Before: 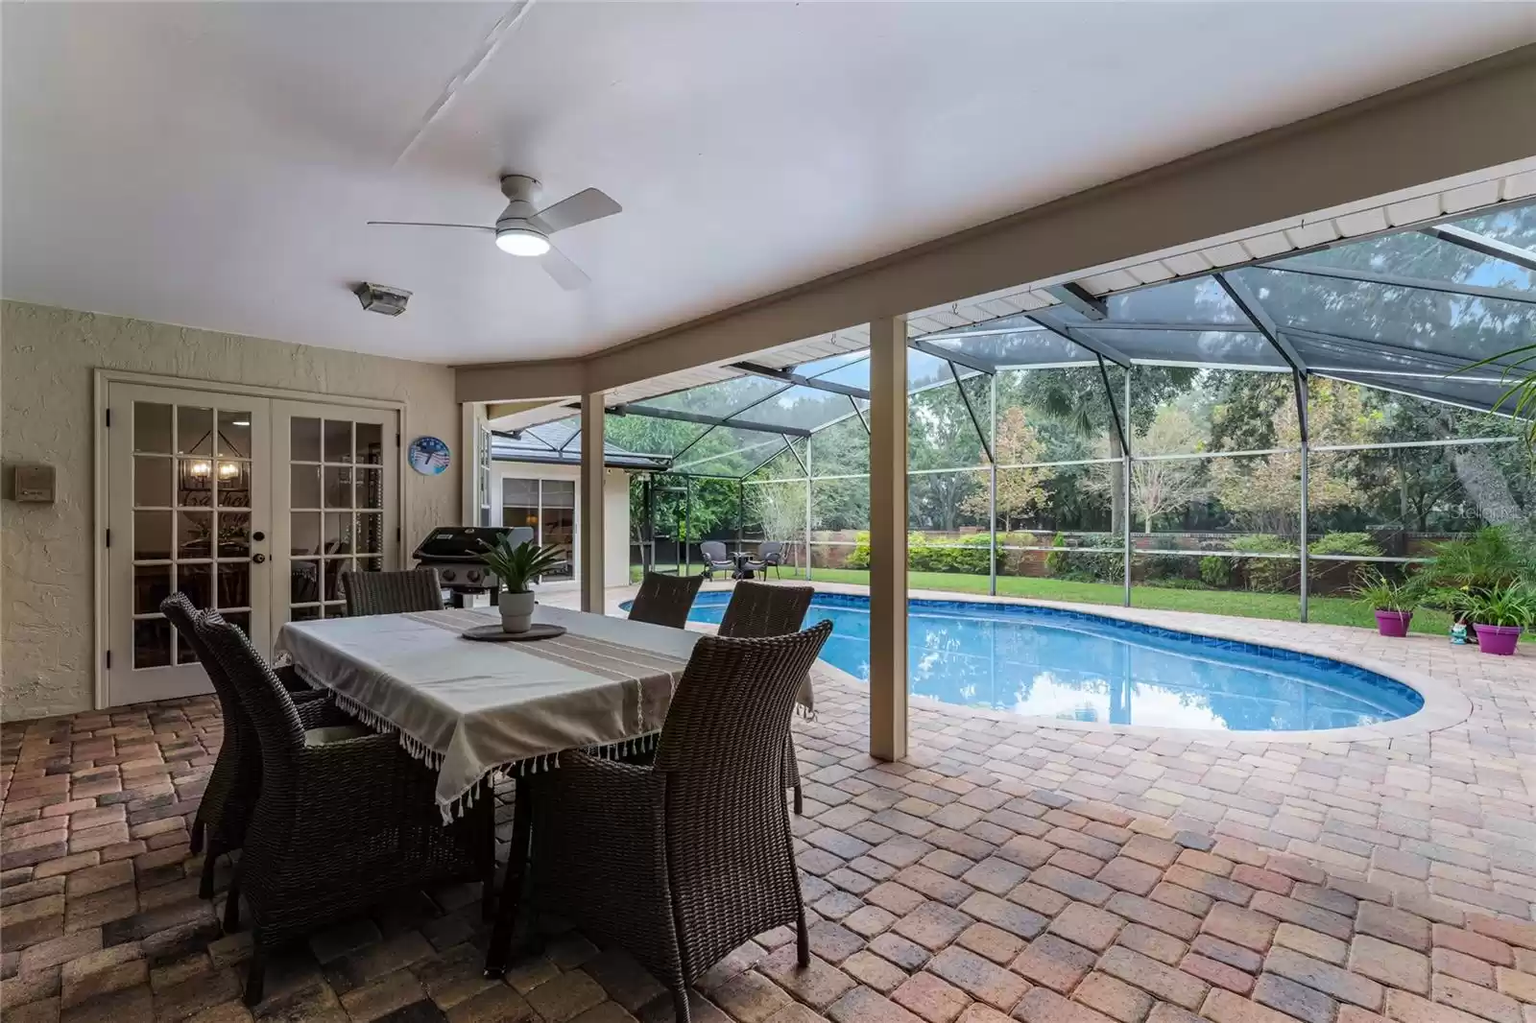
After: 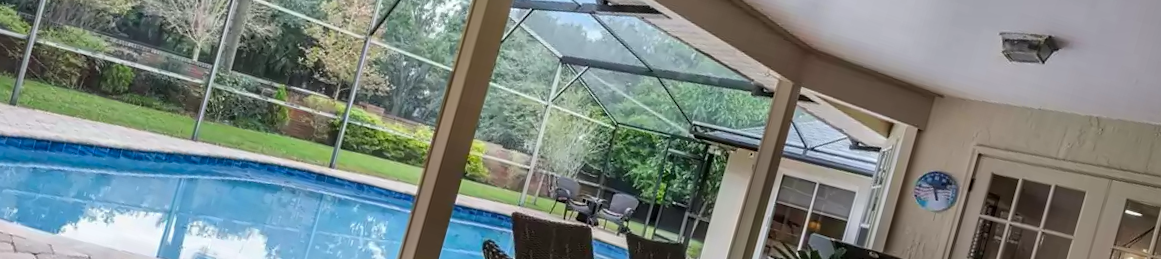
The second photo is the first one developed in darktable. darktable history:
shadows and highlights: shadows 30.63, highlights -63.22, shadows color adjustment 98%, highlights color adjustment 58.61%, soften with gaussian
crop and rotate: angle 16.12°, top 30.835%, bottom 35.653%
